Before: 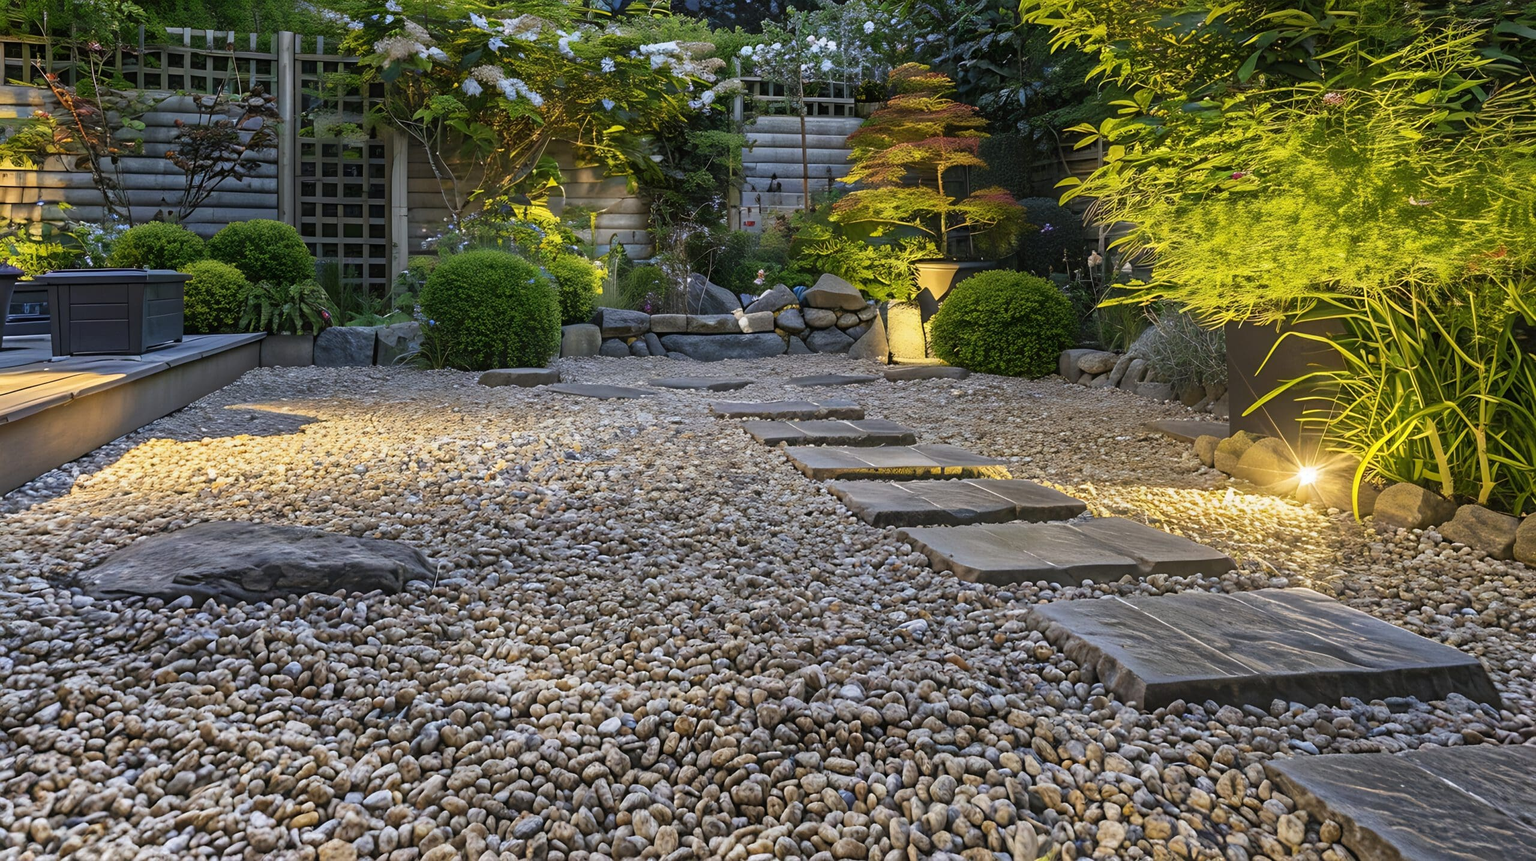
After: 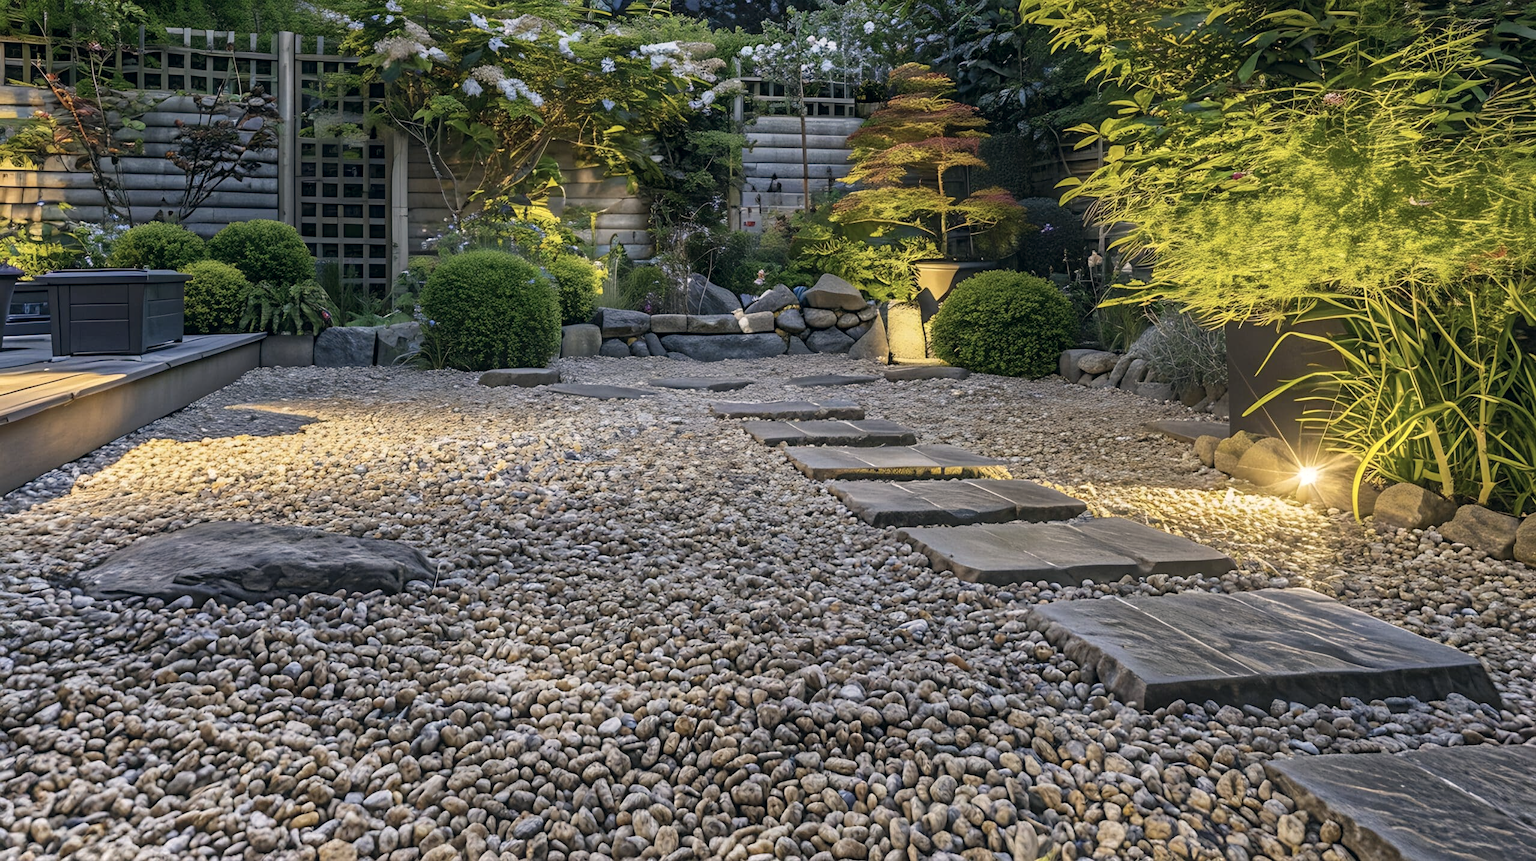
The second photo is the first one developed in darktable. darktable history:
color correction: highlights a* 2.75, highlights b* 5, shadows a* -2.04, shadows b* -4.84, saturation 0.8
local contrast: detail 117%
